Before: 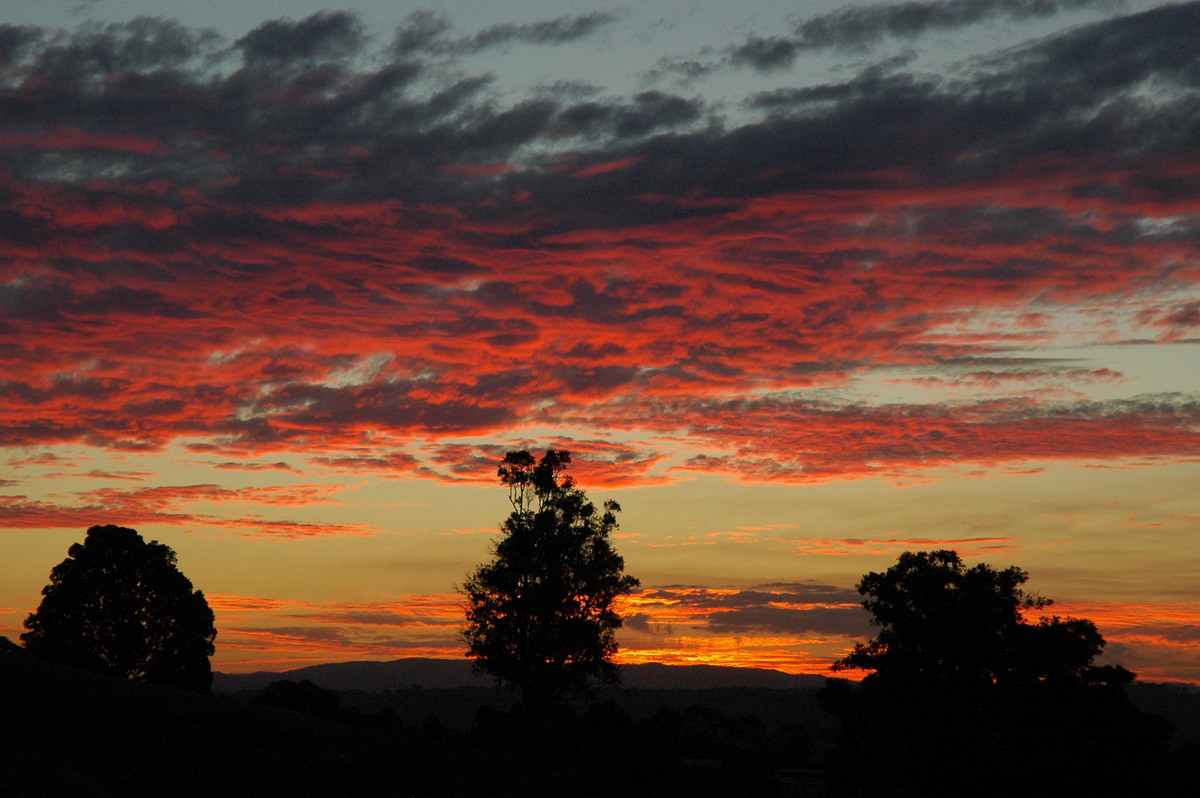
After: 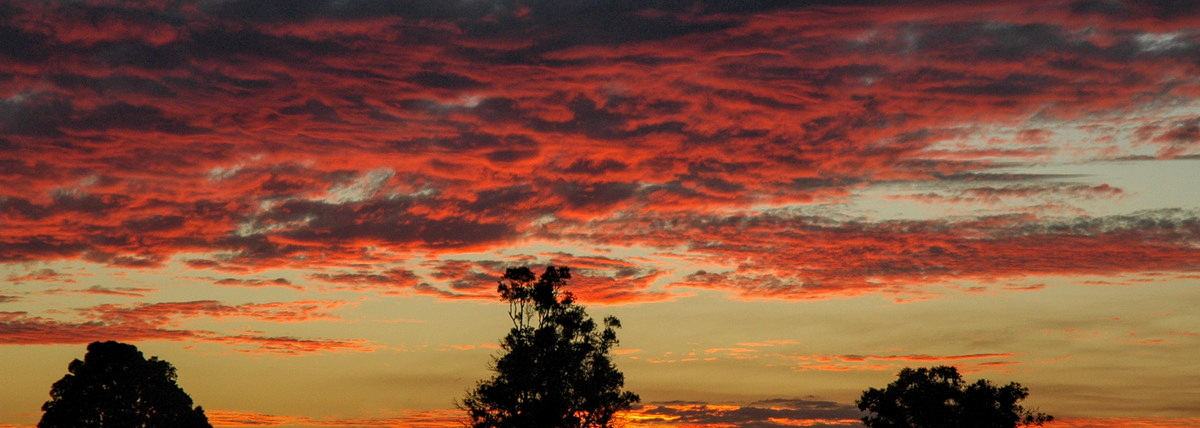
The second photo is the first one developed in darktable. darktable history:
crop and rotate: top 23.121%, bottom 23.155%
local contrast: on, module defaults
